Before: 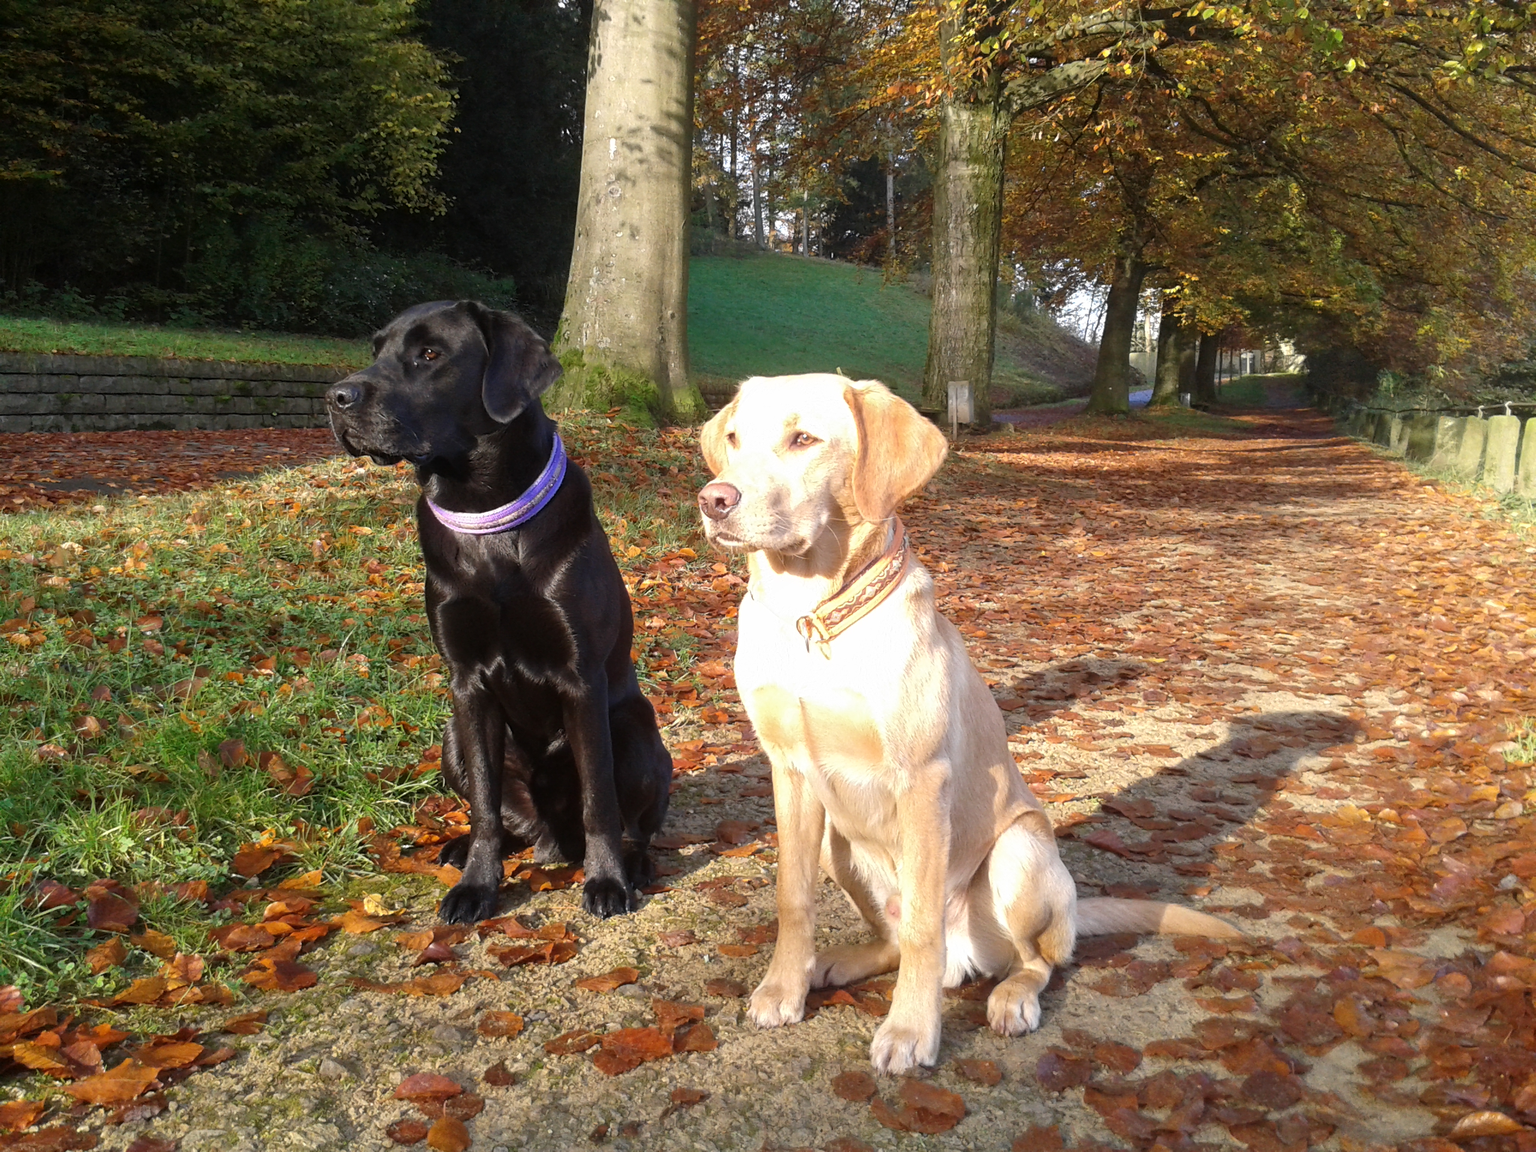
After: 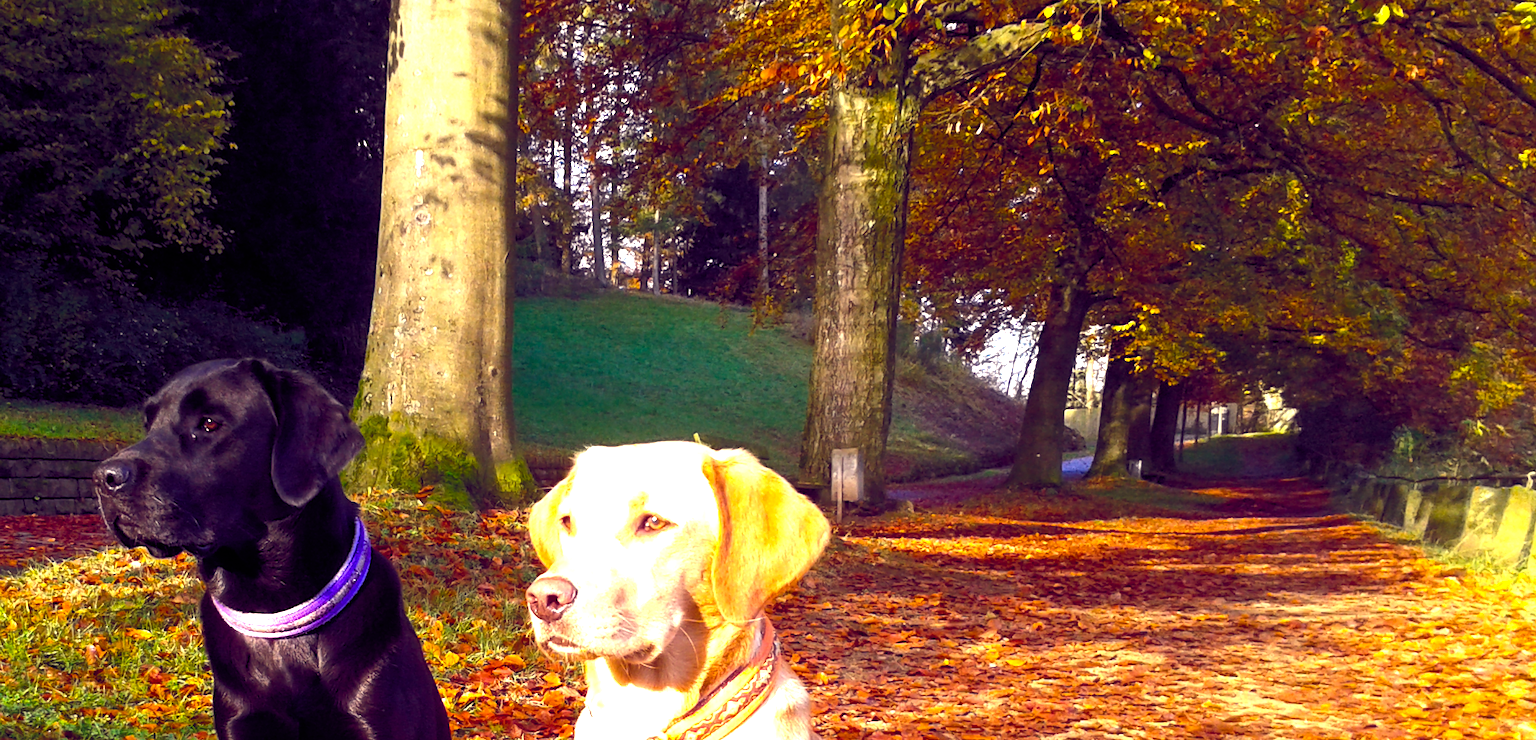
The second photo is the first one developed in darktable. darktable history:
rotate and perspective: rotation 0.062°, lens shift (vertical) 0.115, lens shift (horizontal) -0.133, crop left 0.047, crop right 0.94, crop top 0.061, crop bottom 0.94
color balance: lift [1.001, 0.997, 0.99, 1.01], gamma [1.007, 1, 0.975, 1.025], gain [1, 1.065, 1.052, 0.935], contrast 13.25%
crop and rotate: left 11.812%, bottom 42.776%
color balance rgb: linear chroma grading › global chroma 9%, perceptual saturation grading › global saturation 36%, perceptual saturation grading › shadows 35%, perceptual brilliance grading › global brilliance 15%, perceptual brilliance grading › shadows -35%, global vibrance 15%
